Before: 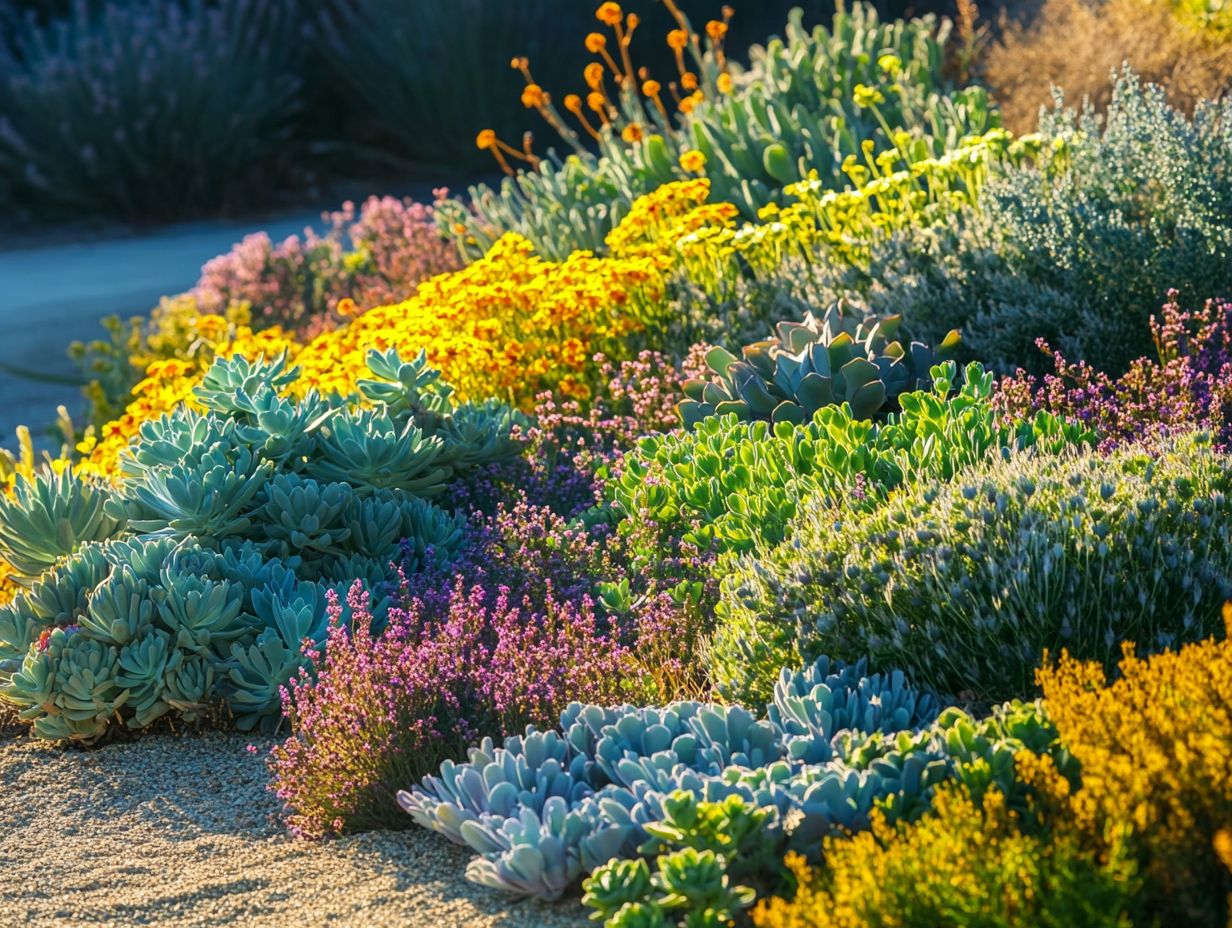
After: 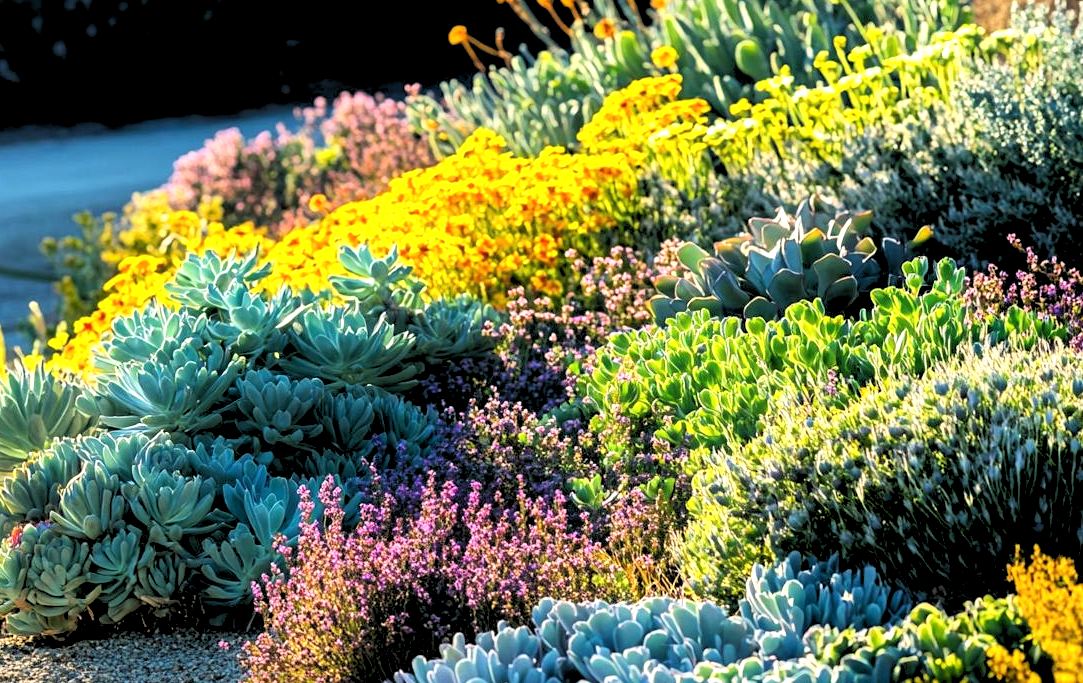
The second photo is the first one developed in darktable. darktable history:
tone equalizer: -8 EV -1.08 EV, -7 EV -1.01 EV, -6 EV -0.867 EV, -5 EV -0.578 EV, -3 EV 0.578 EV, -2 EV 0.867 EV, -1 EV 1.01 EV, +0 EV 1.08 EV, edges refinement/feathering 500, mask exposure compensation -1.57 EV, preserve details no
crop and rotate: left 2.425%, top 11.305%, right 9.6%, bottom 15.08%
rgb levels: preserve colors sum RGB, levels [[0.038, 0.433, 0.934], [0, 0.5, 1], [0, 0.5, 1]]
white balance: red 0.986, blue 1.01
